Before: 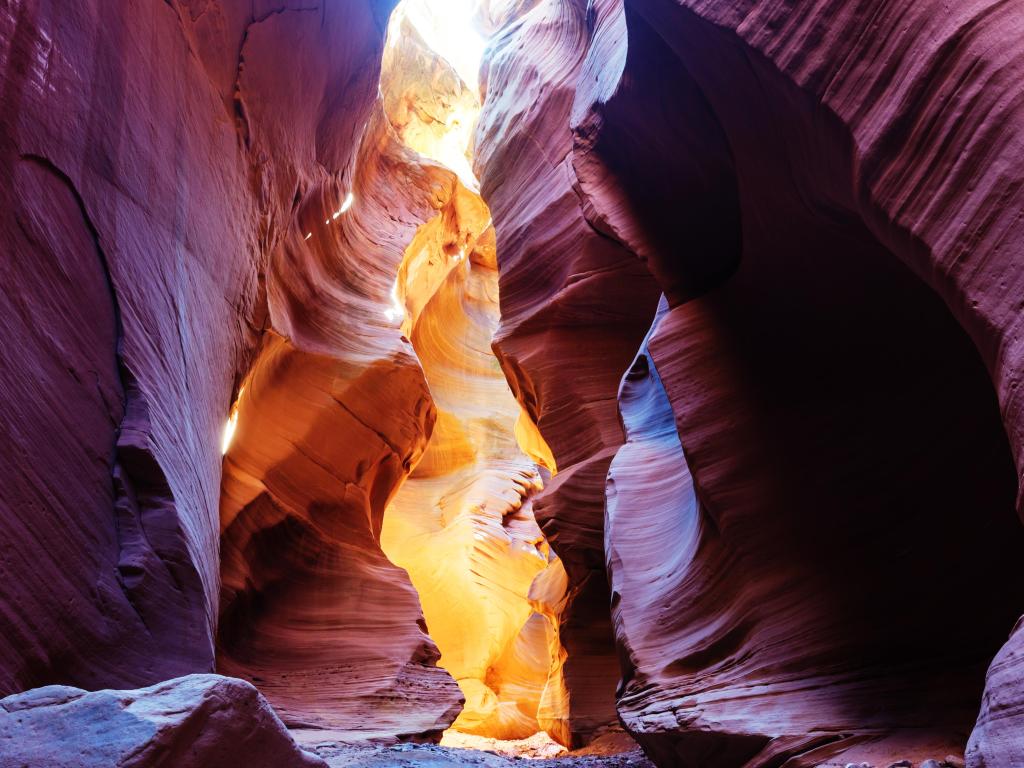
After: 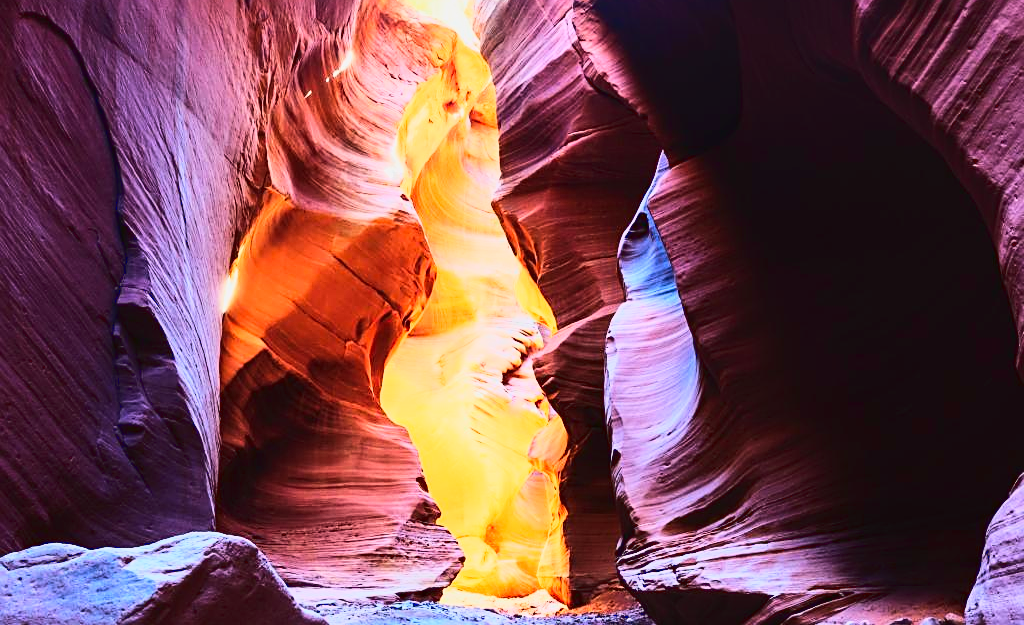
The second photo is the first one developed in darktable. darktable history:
sharpen: on, module defaults
crop and rotate: top 18.507%
tone curve: curves: ch0 [(0, 0.026) (0.146, 0.158) (0.272, 0.34) (0.434, 0.625) (0.676, 0.871) (0.994, 0.955)], color space Lab, linked channels, preserve colors none
